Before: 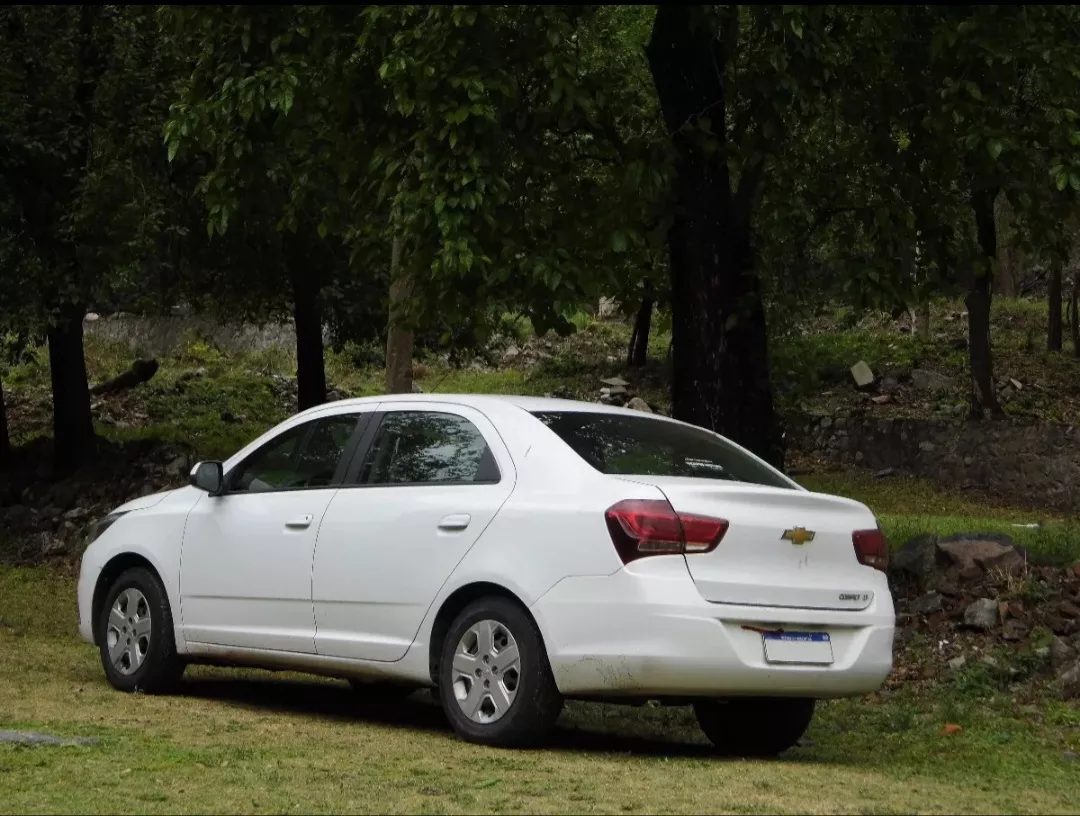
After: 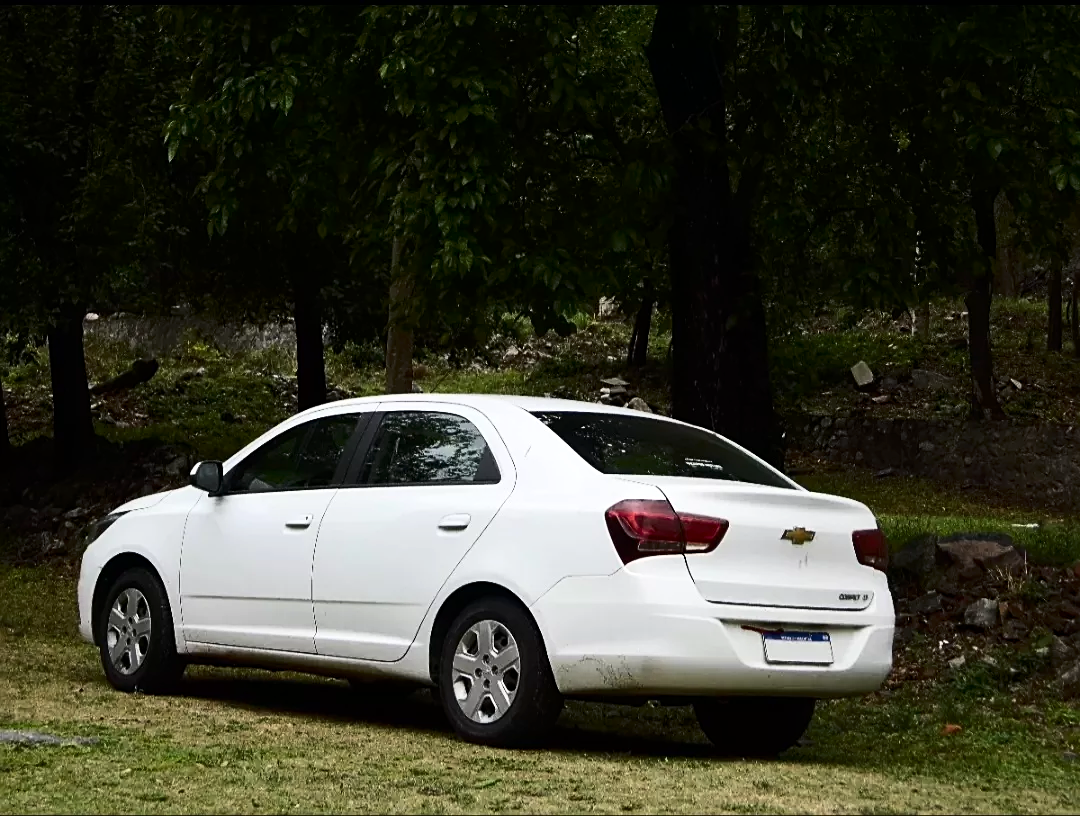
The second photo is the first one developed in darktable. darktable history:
sharpen: on, module defaults
color balance rgb: shadows lift › luminance -10%, highlights gain › luminance 10%, saturation formula JzAzBz (2021)
contrast brightness saturation: contrast 0.28
